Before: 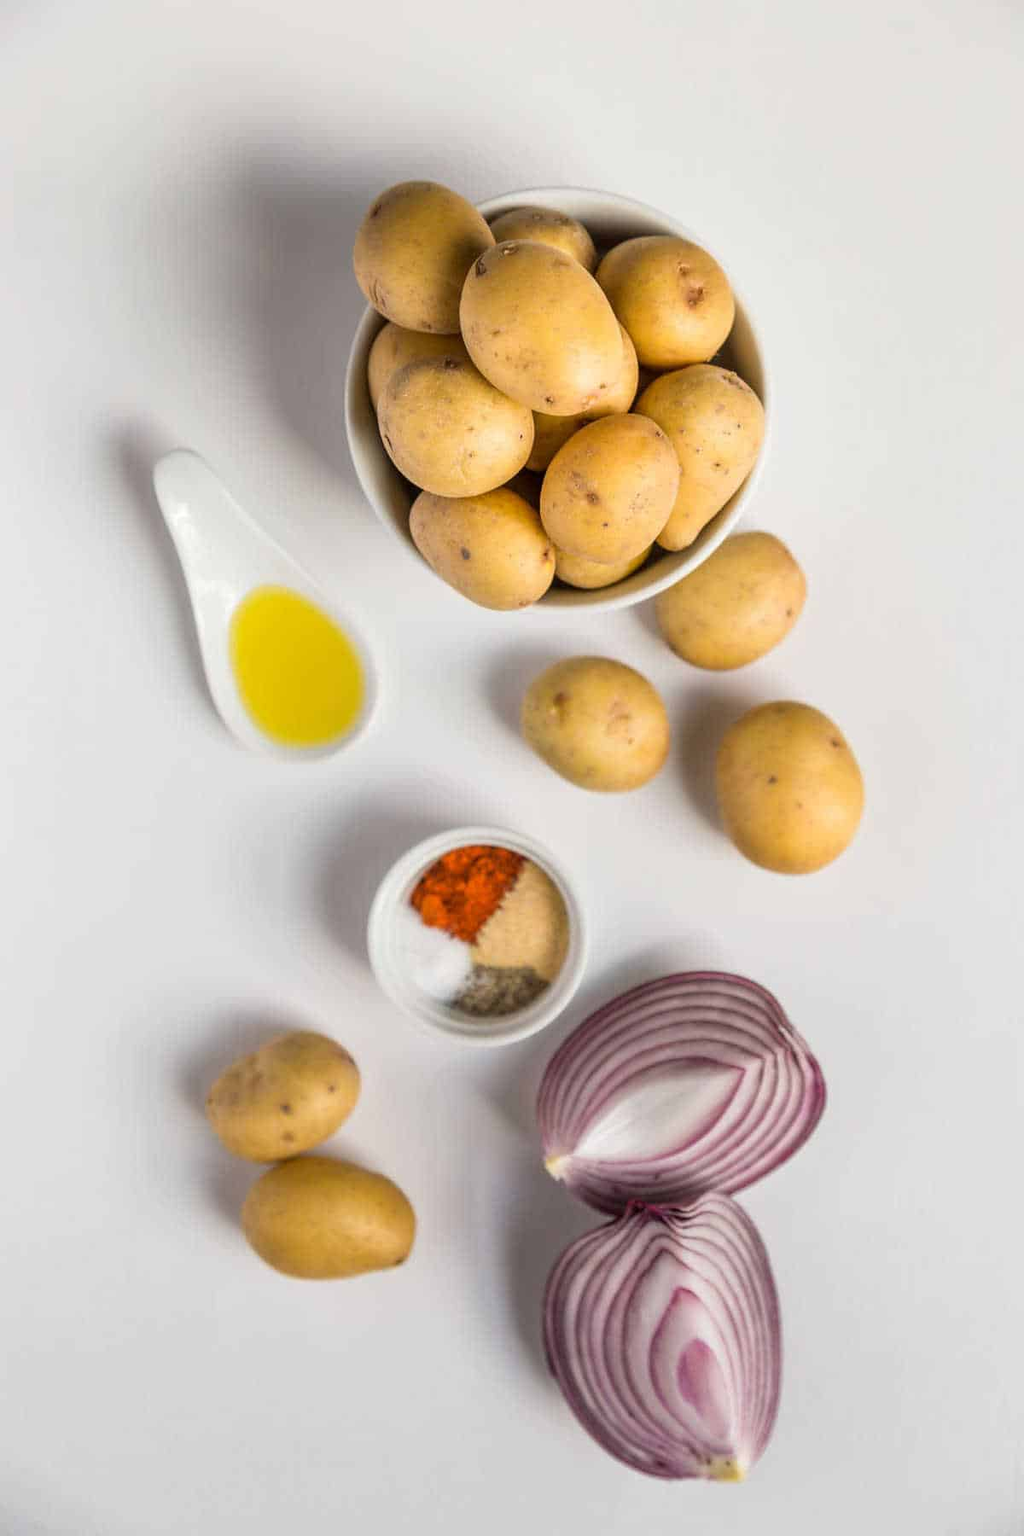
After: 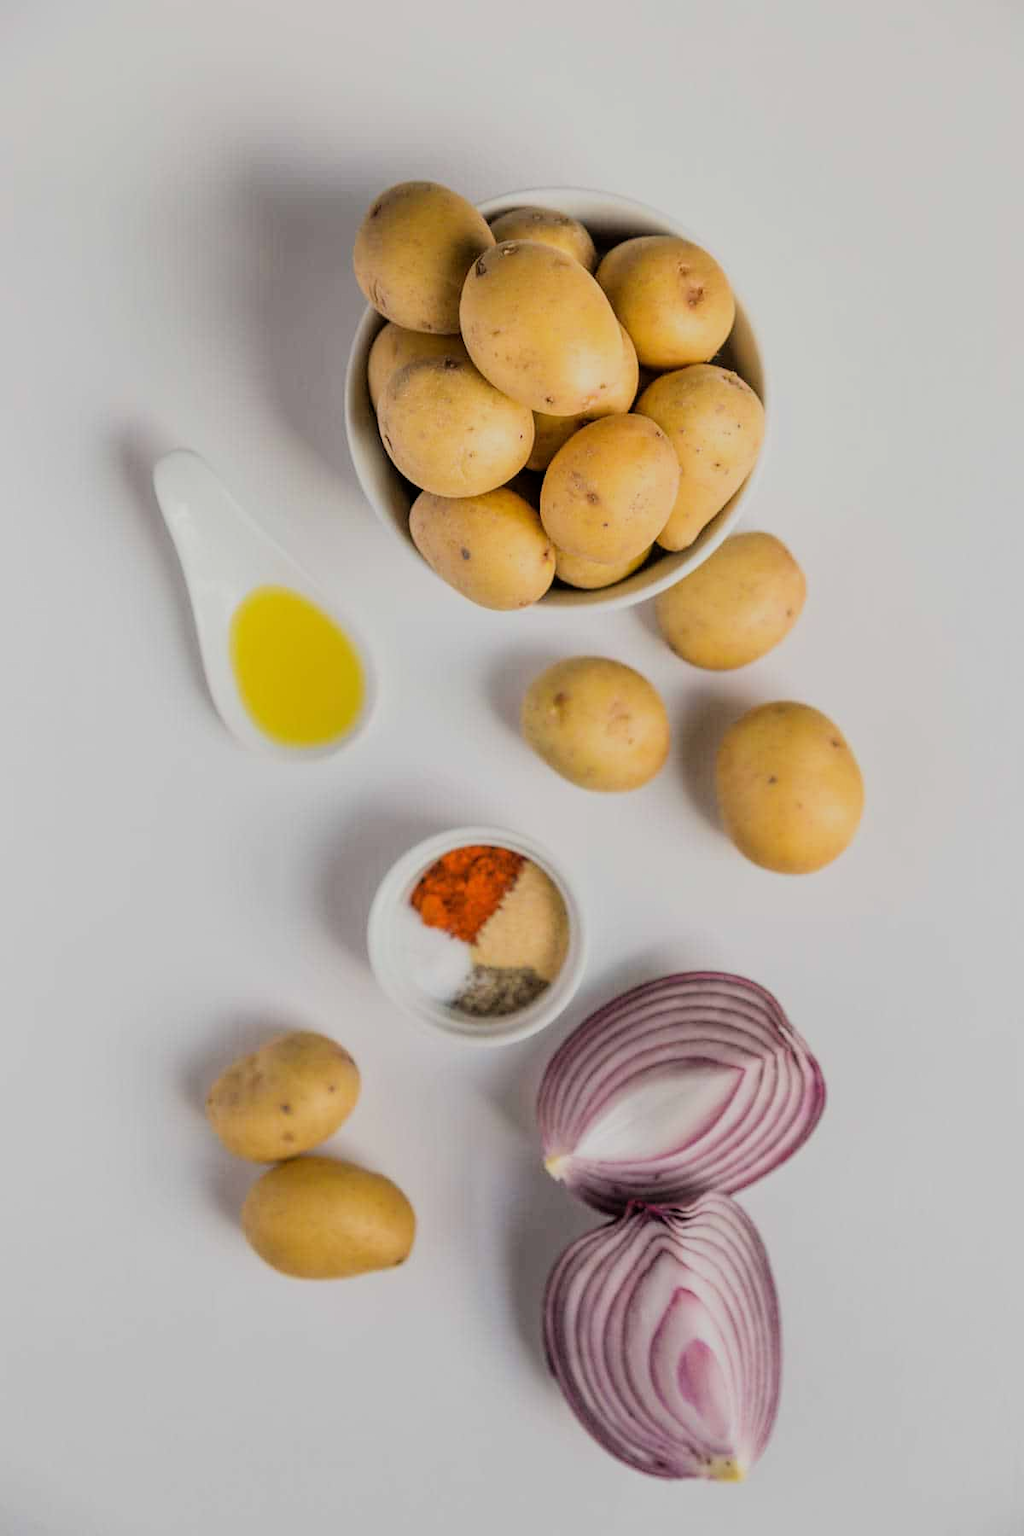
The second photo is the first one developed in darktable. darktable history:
filmic rgb: black relative exposure -7.48 EV, white relative exposure 4.83 EV, hardness 3.4, color science v6 (2022)
exposure: exposure -0.021 EV, compensate highlight preservation false
